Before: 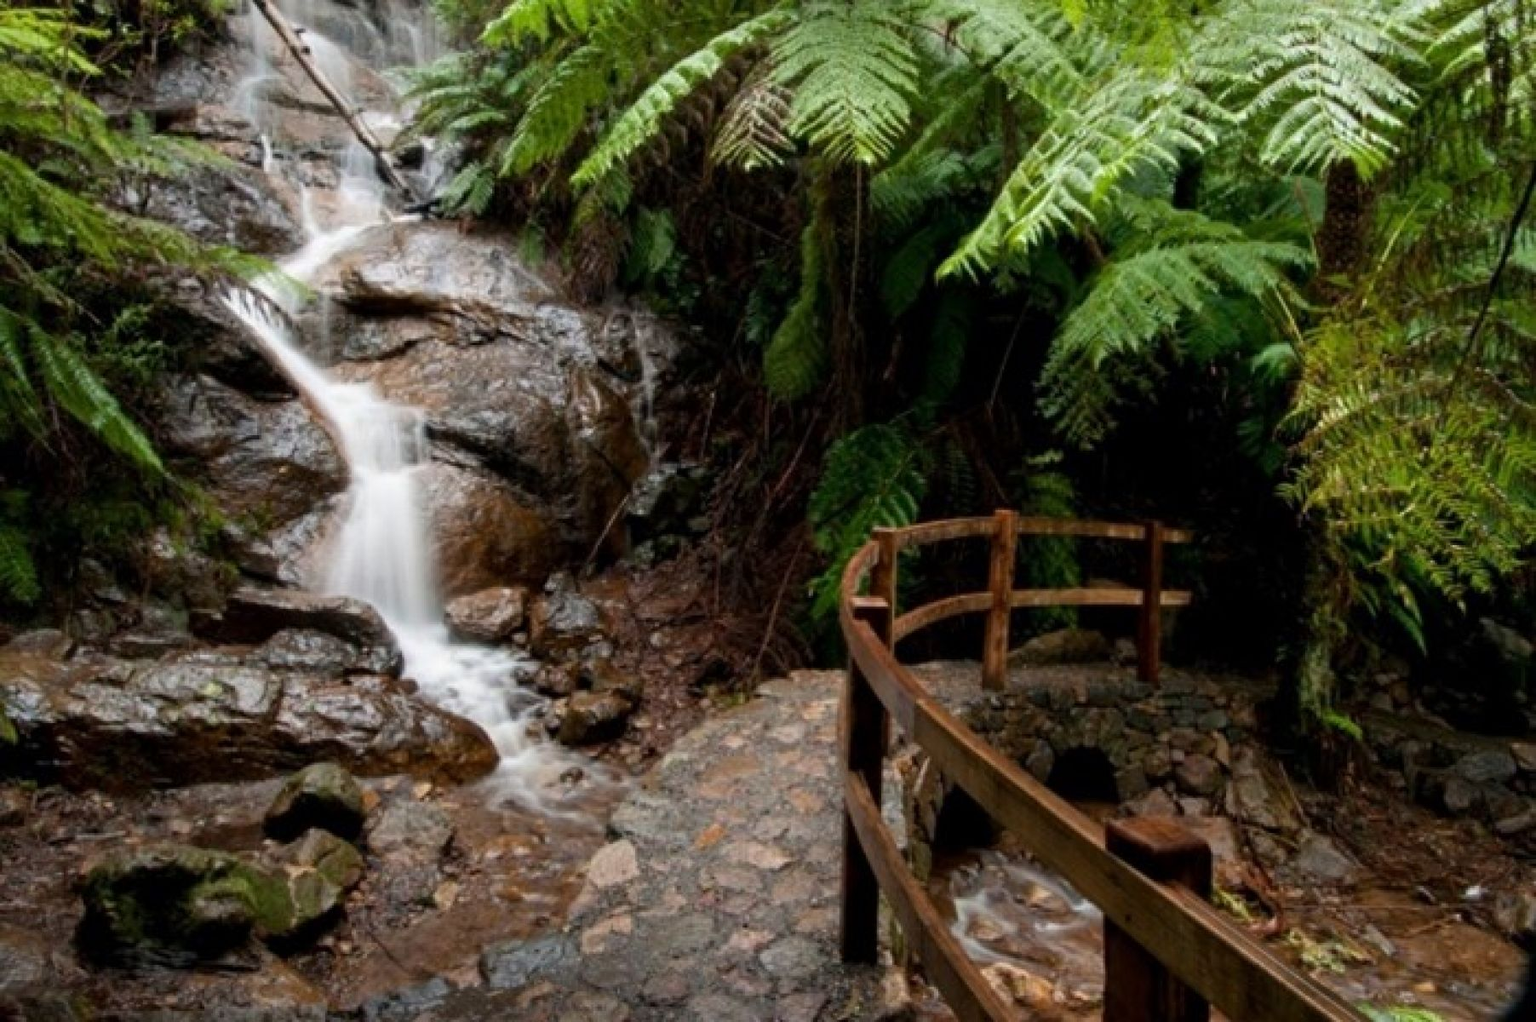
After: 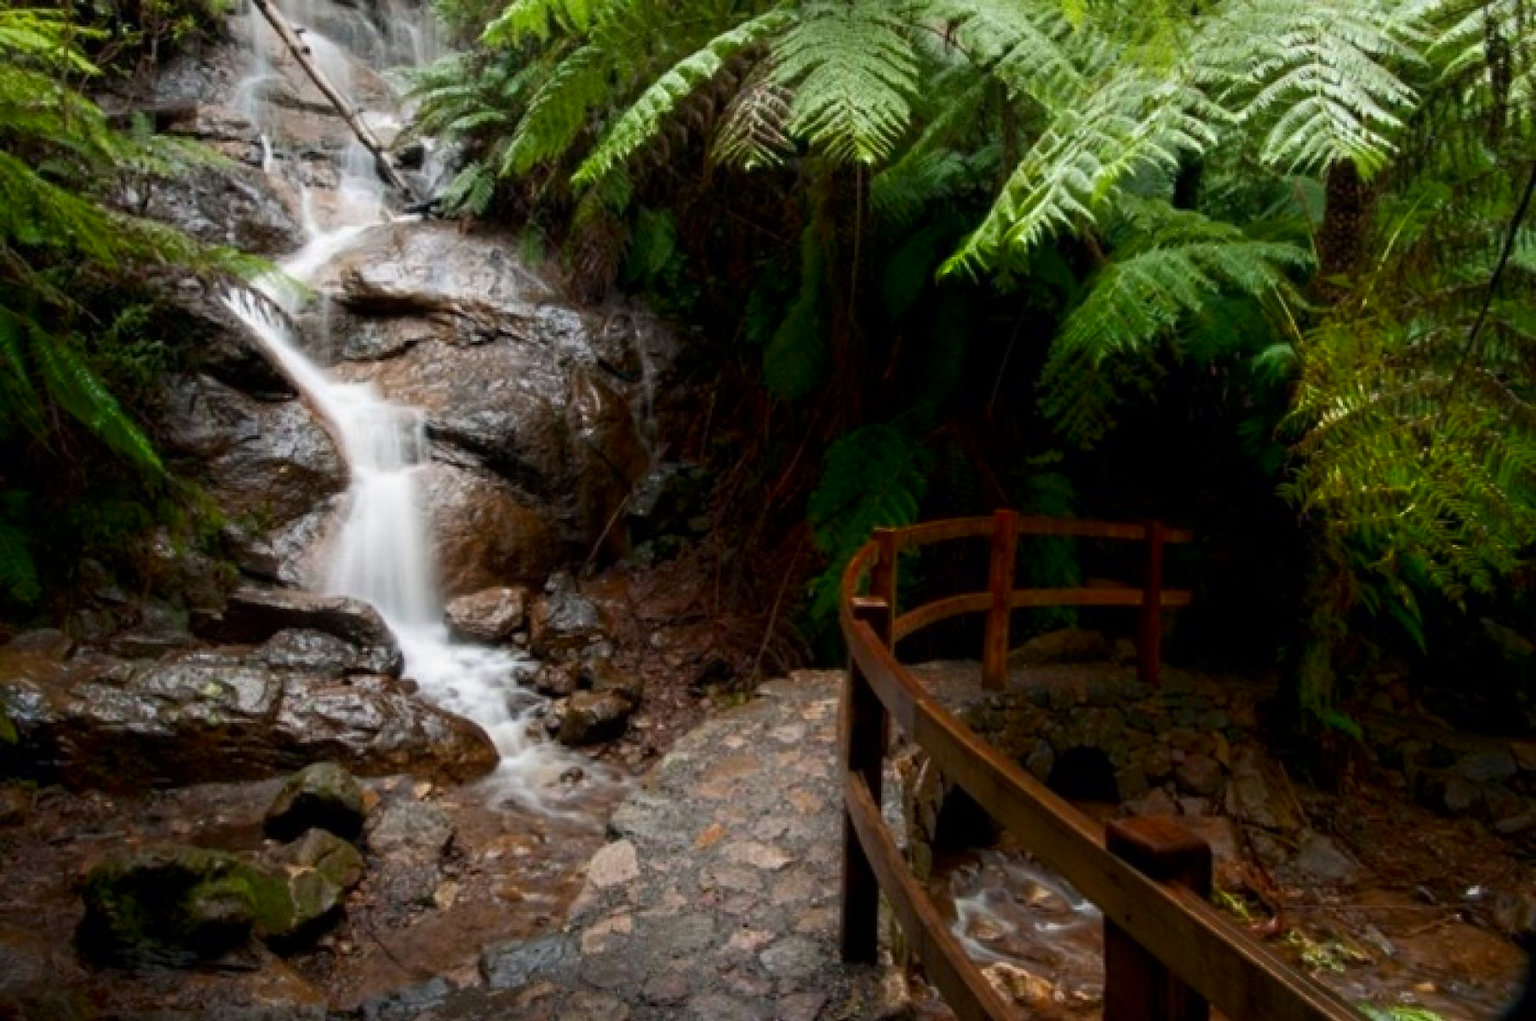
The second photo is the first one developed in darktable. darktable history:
shadows and highlights: shadows -54.3, highlights 86.09, soften with gaussian
white balance: emerald 1
